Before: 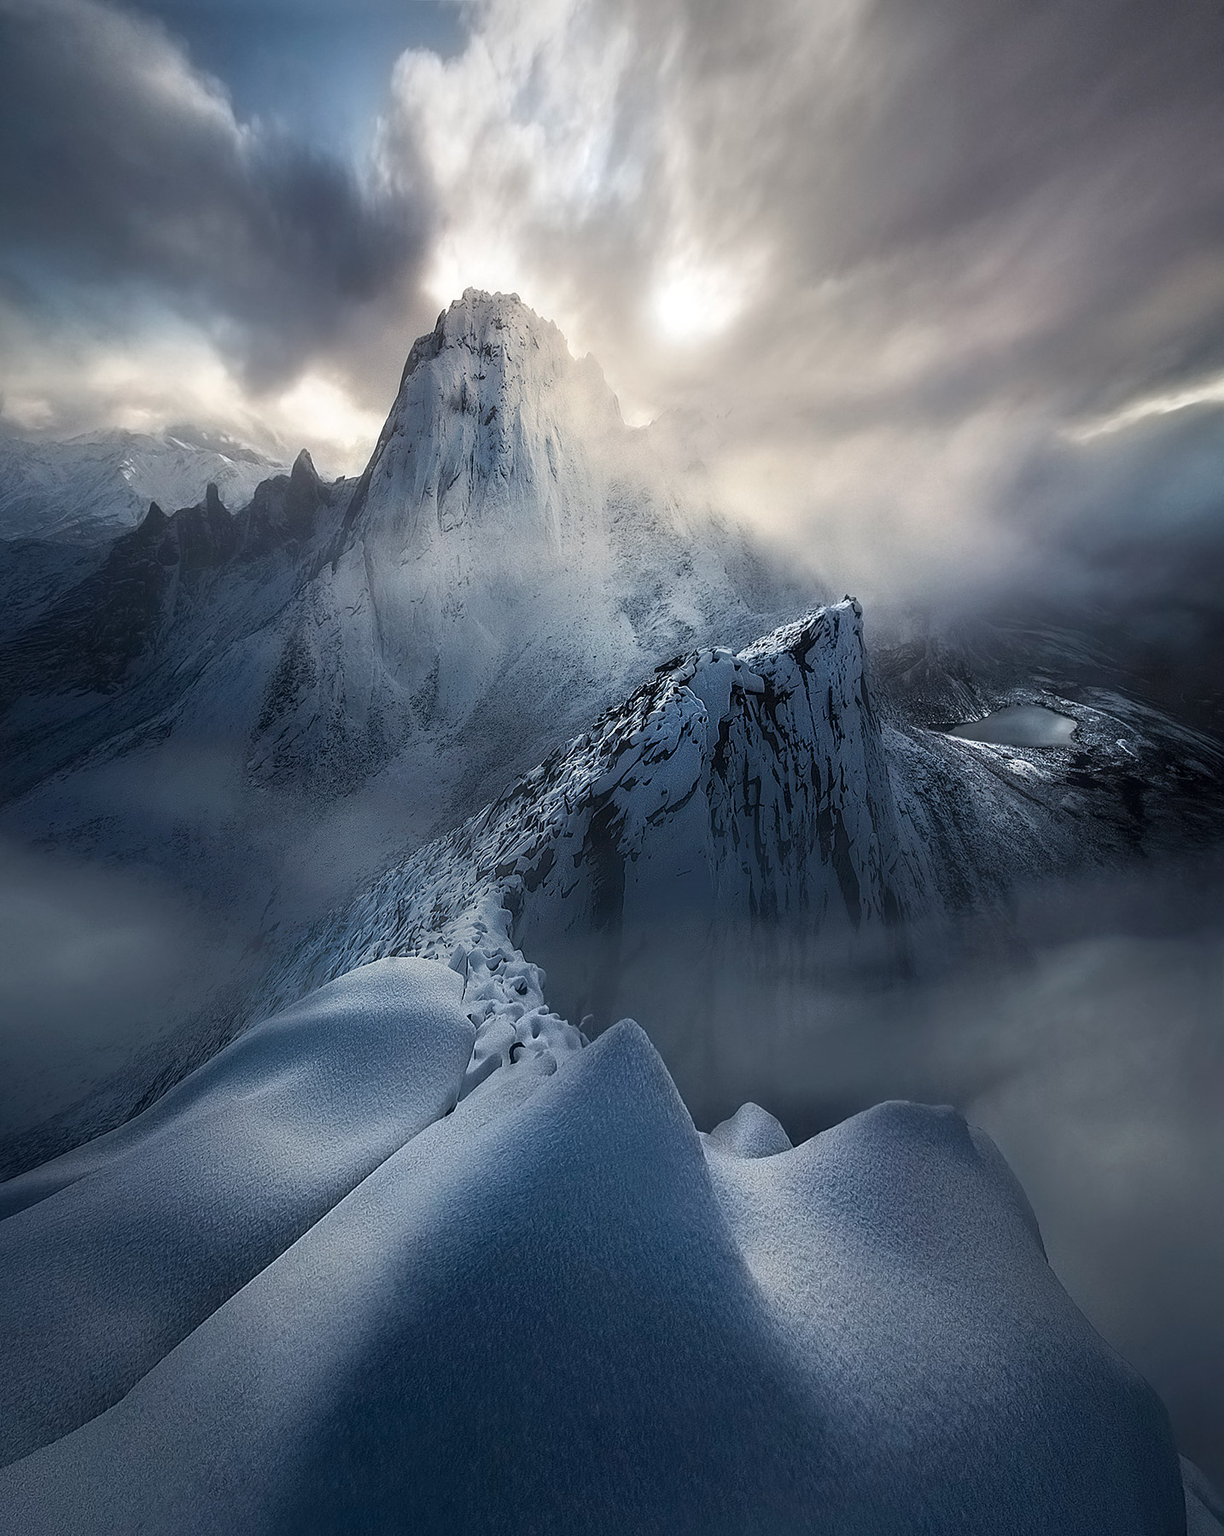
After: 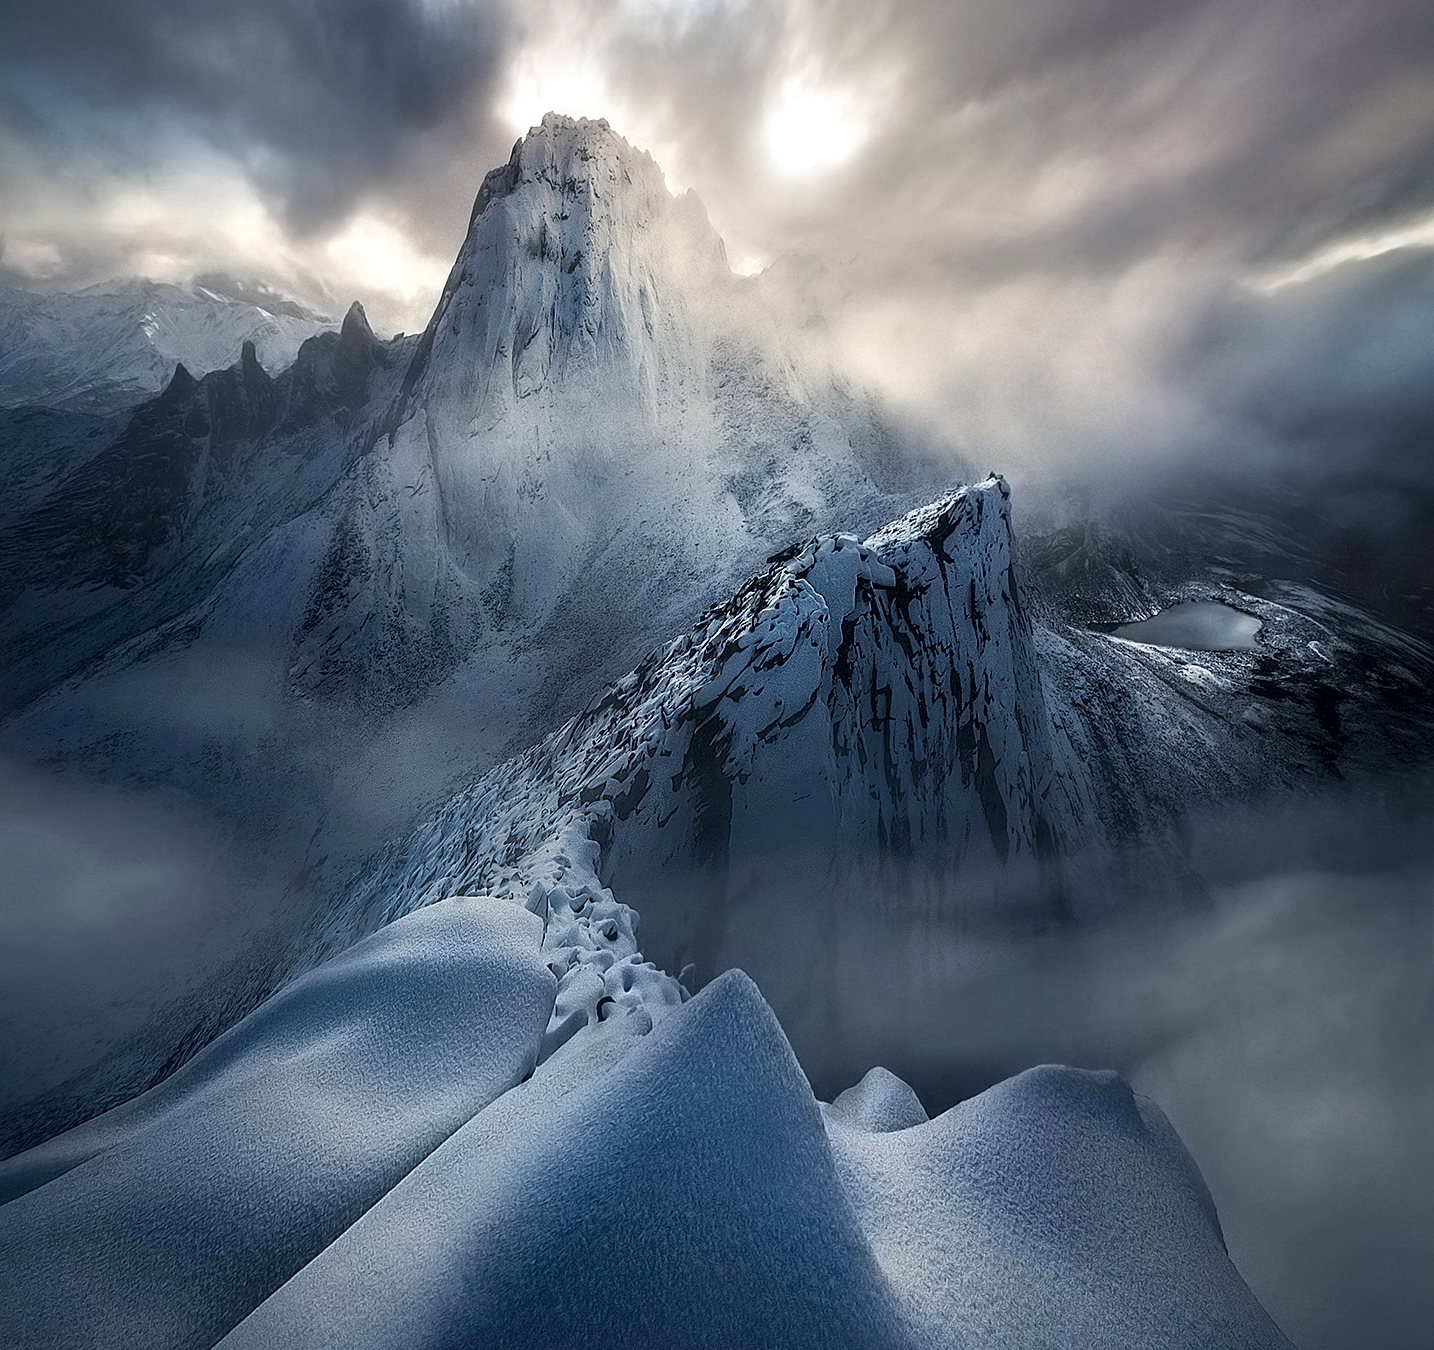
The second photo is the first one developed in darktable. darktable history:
crop and rotate: top 12.5%, bottom 12.5%
local contrast: mode bilateral grid, contrast 20, coarseness 50, detail 130%, midtone range 0.2
color zones: curves: ch0 [(0.068, 0.464) (0.25, 0.5) (0.48, 0.508) (0.75, 0.536) (0.886, 0.476) (0.967, 0.456)]; ch1 [(0.066, 0.456) (0.25, 0.5) (0.616, 0.508) (0.746, 0.56) (0.934, 0.444)]
